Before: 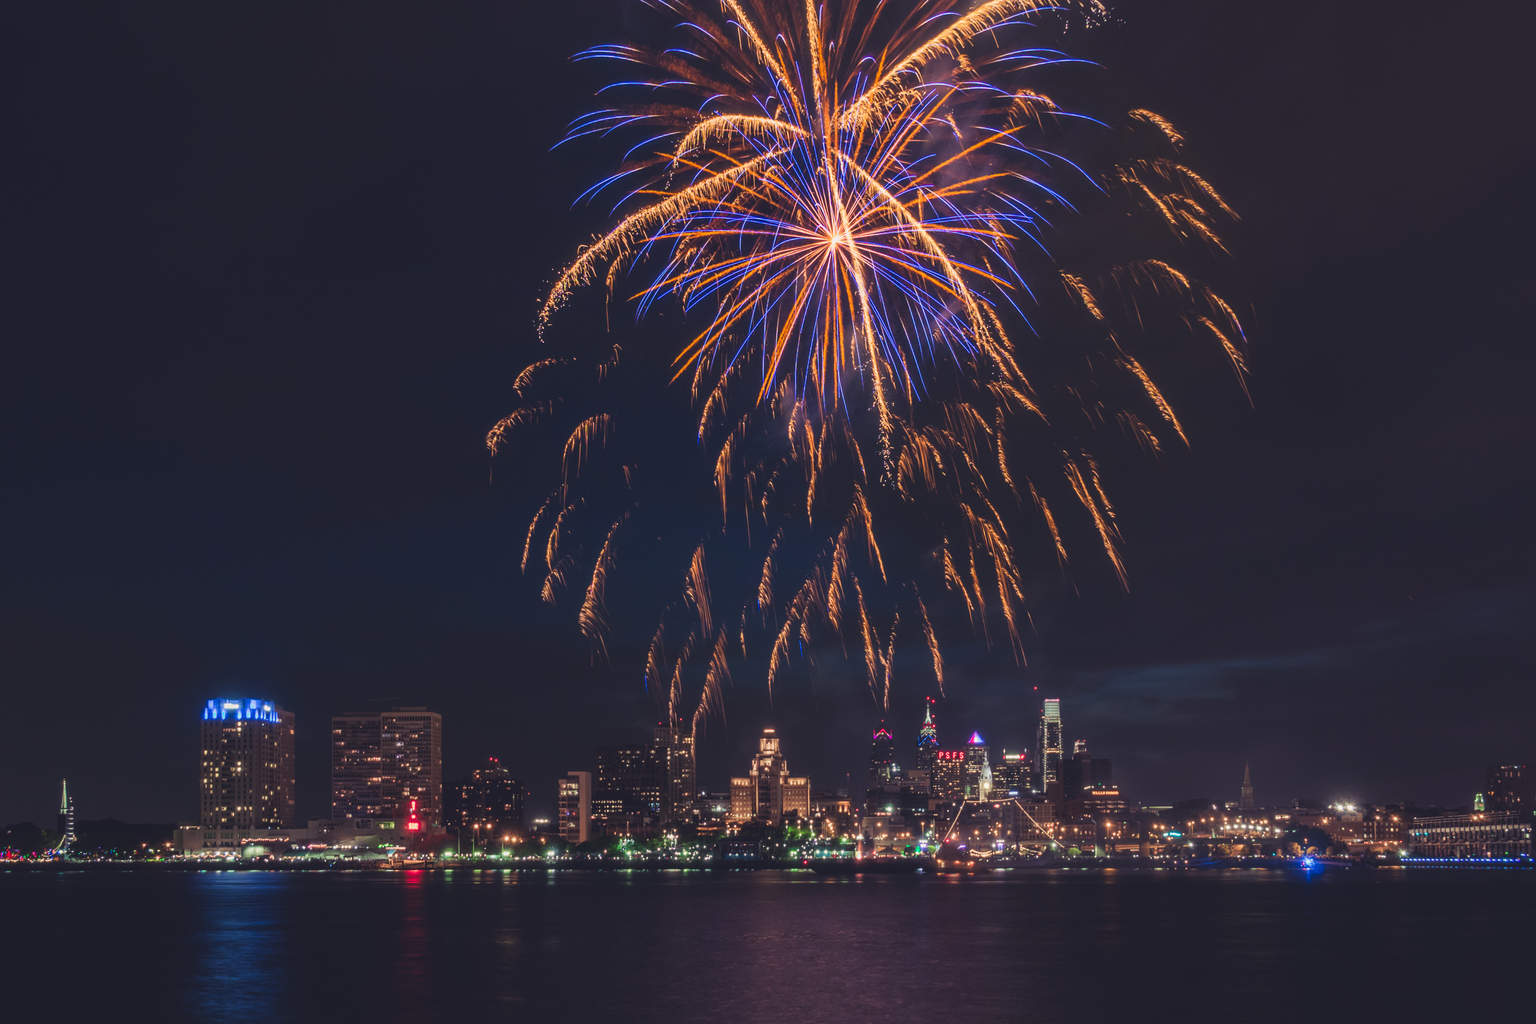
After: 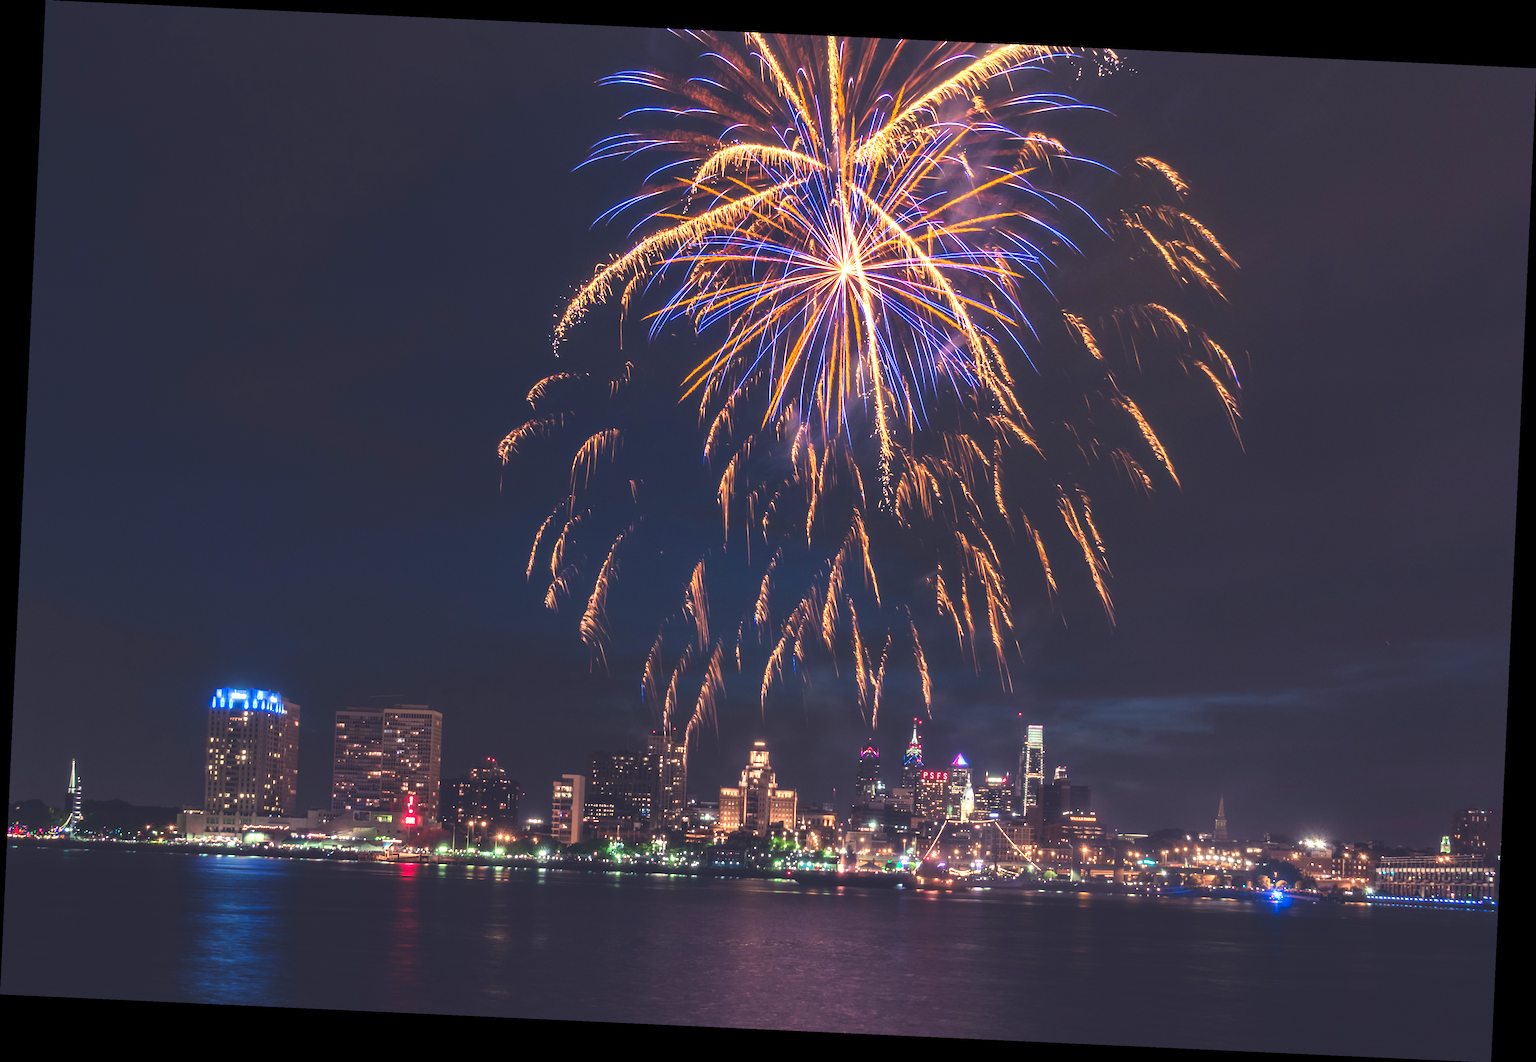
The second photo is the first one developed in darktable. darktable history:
exposure: exposure 1 EV, compensate highlight preservation false
crop and rotate: angle -2.62°
contrast brightness saturation: contrast 0.098, brightness 0.013, saturation 0.024
